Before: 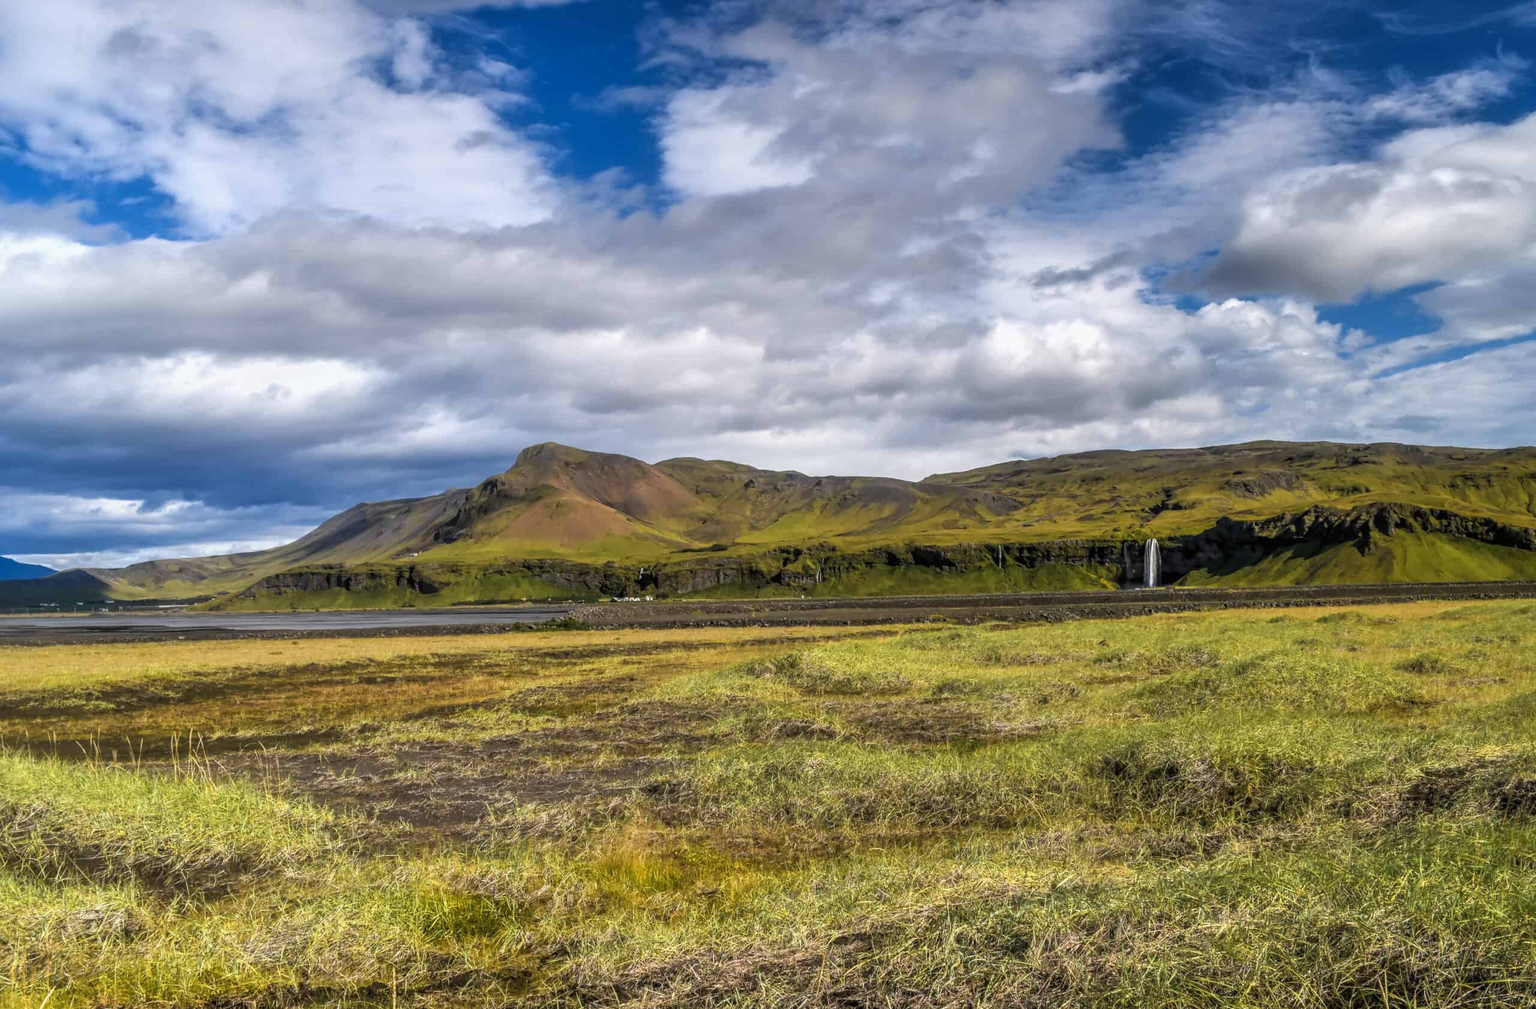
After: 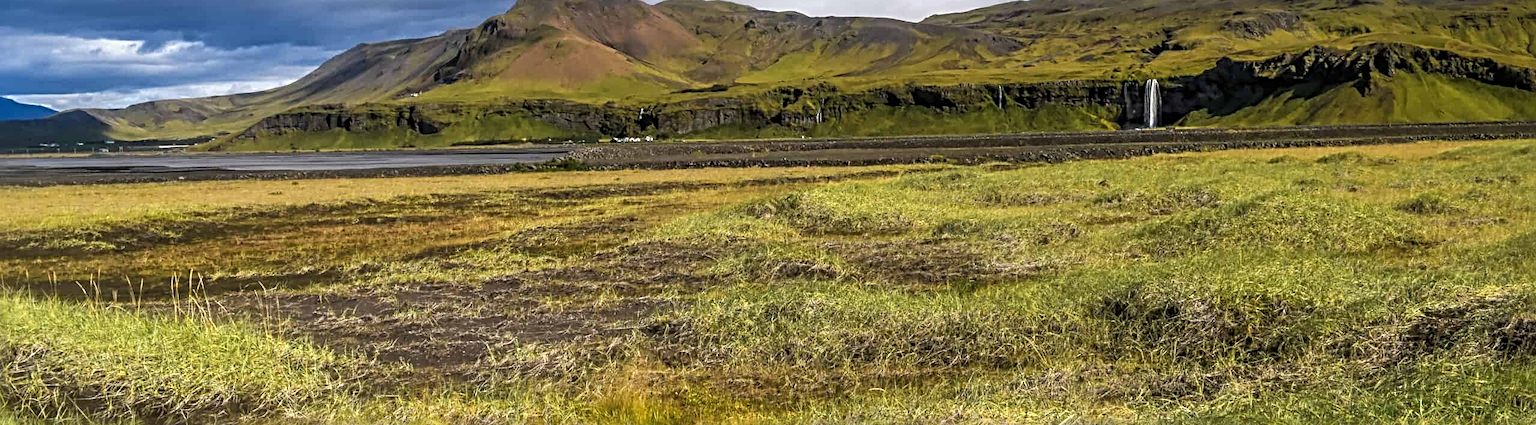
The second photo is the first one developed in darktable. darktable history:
crop: top 45.612%, bottom 12.191%
sharpen: radius 4.842
